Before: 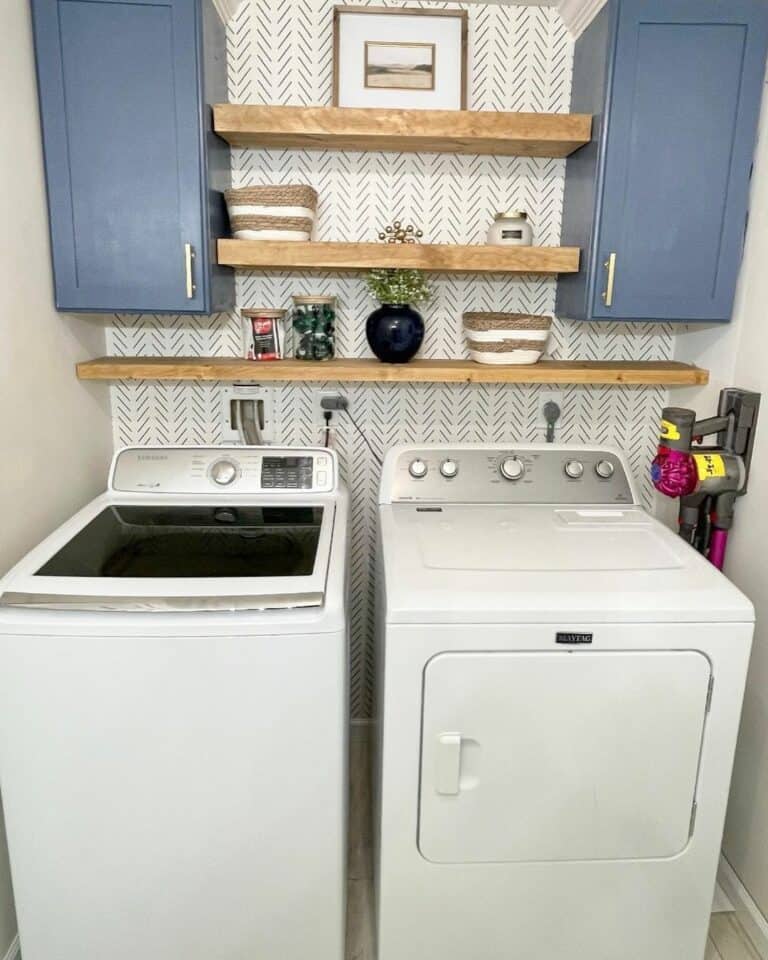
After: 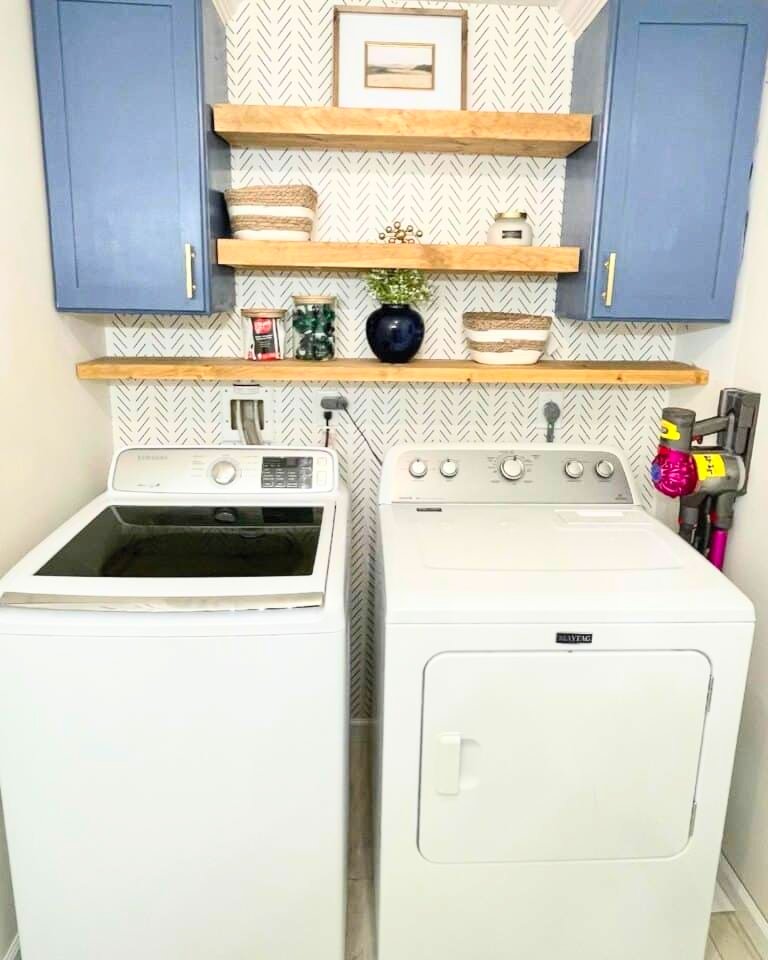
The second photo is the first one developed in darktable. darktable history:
contrast brightness saturation: contrast 0.245, brightness 0.248, saturation 0.383
